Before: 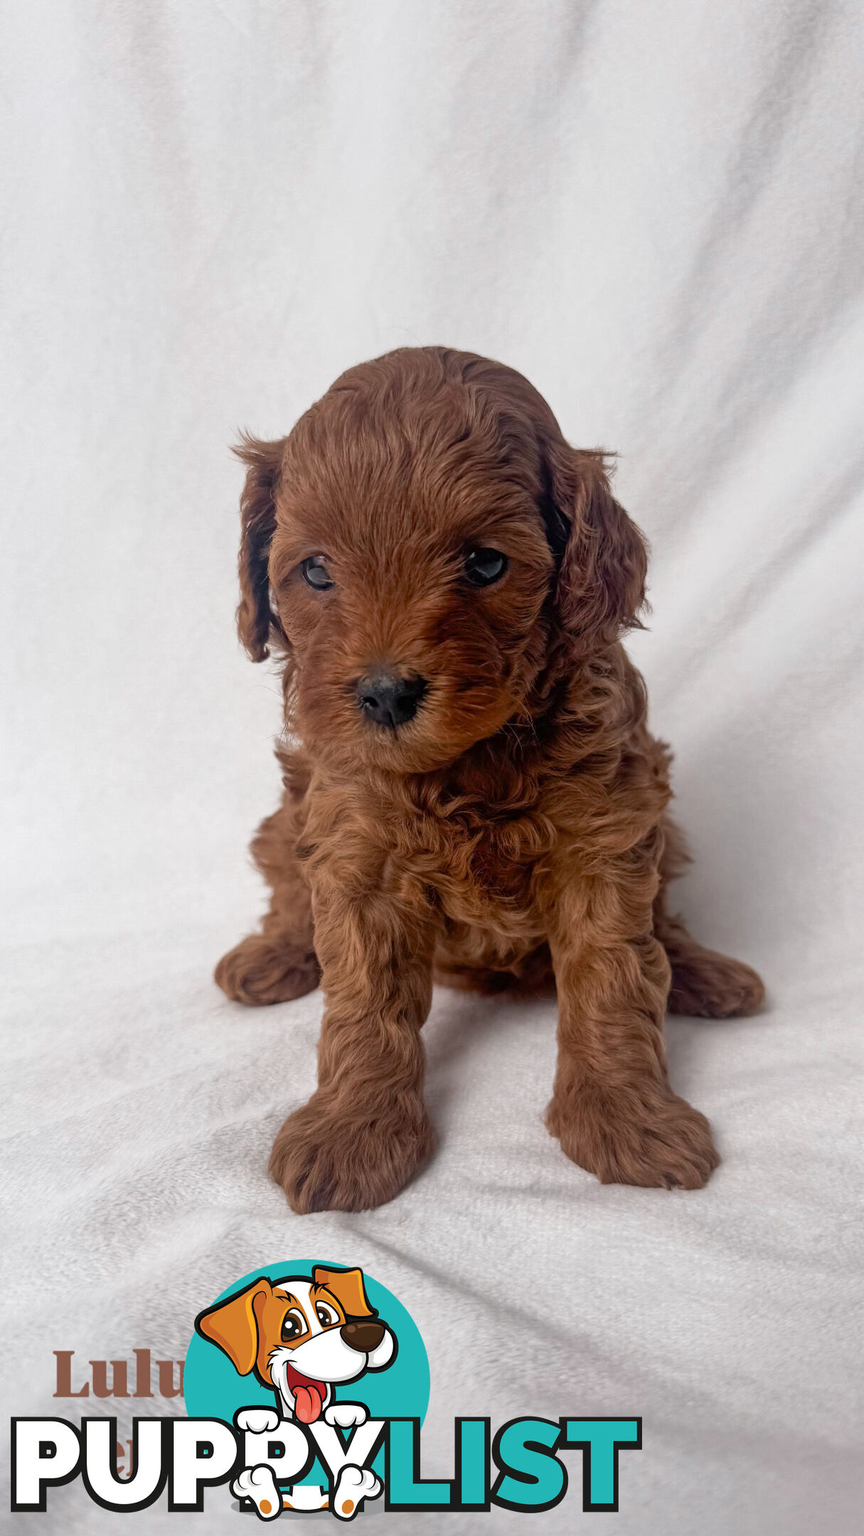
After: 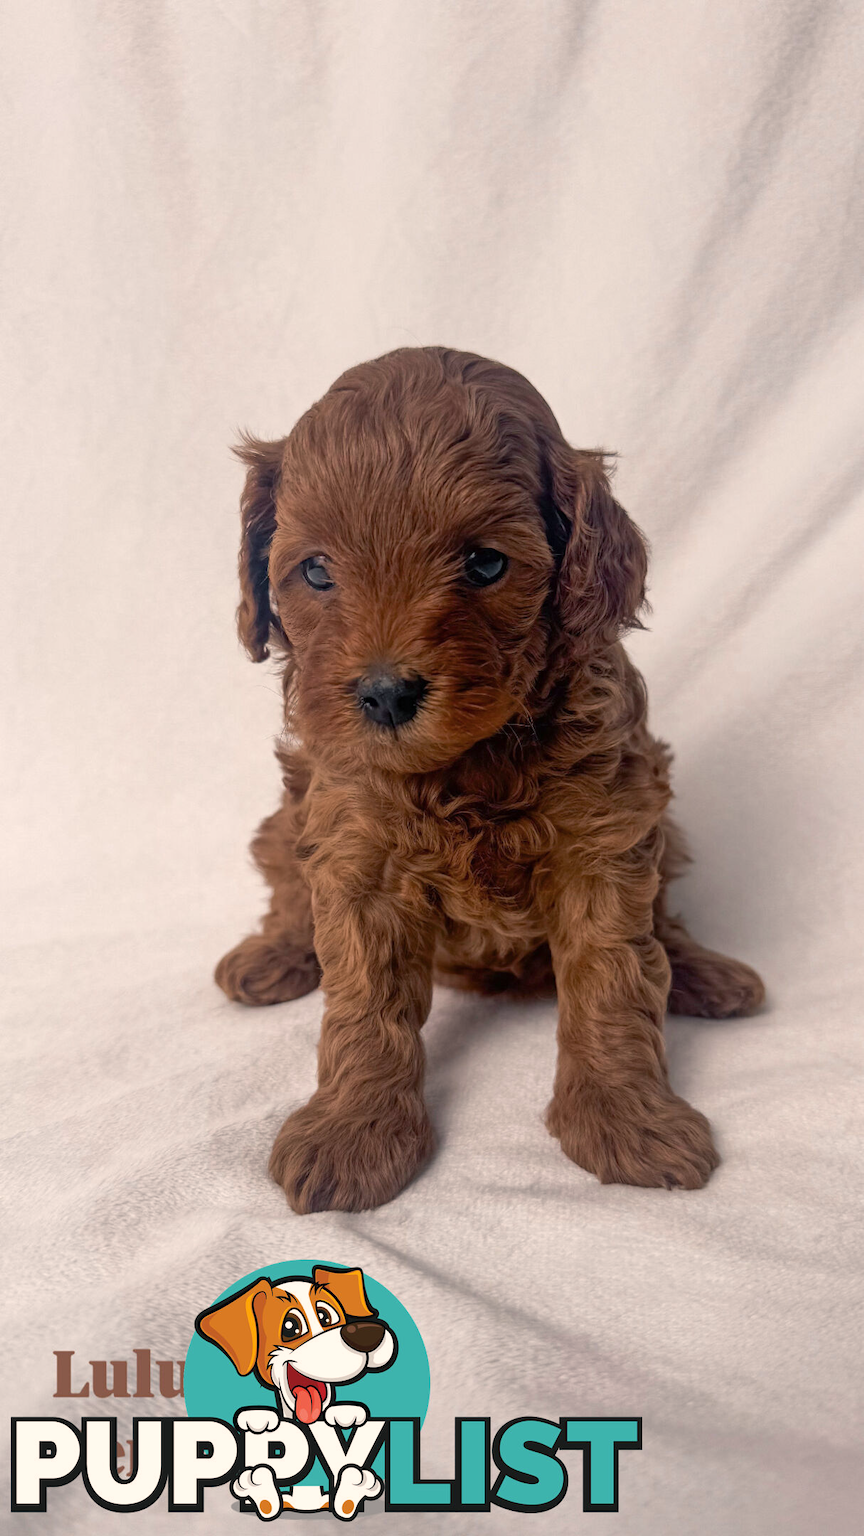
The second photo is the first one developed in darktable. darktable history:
color balance rgb: shadows lift › chroma 2.949%, shadows lift › hue 242.8°, highlights gain › chroma 3.041%, highlights gain › hue 60.06°, perceptual saturation grading › global saturation 0.071%, global vibrance -0.551%, saturation formula JzAzBz (2021)
